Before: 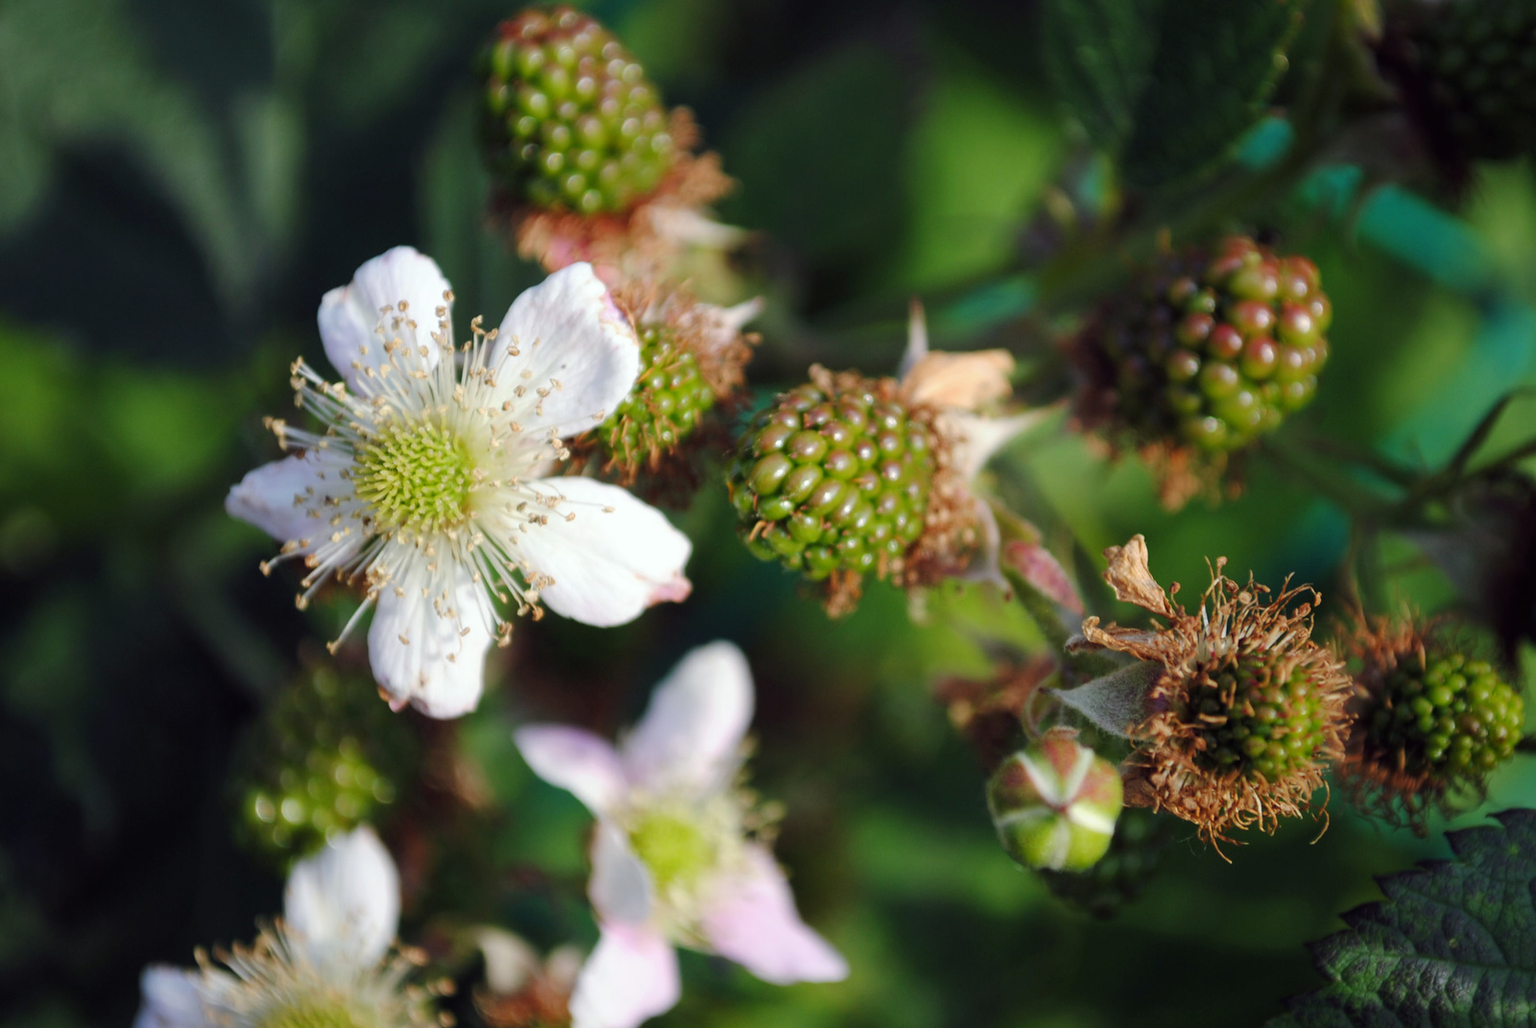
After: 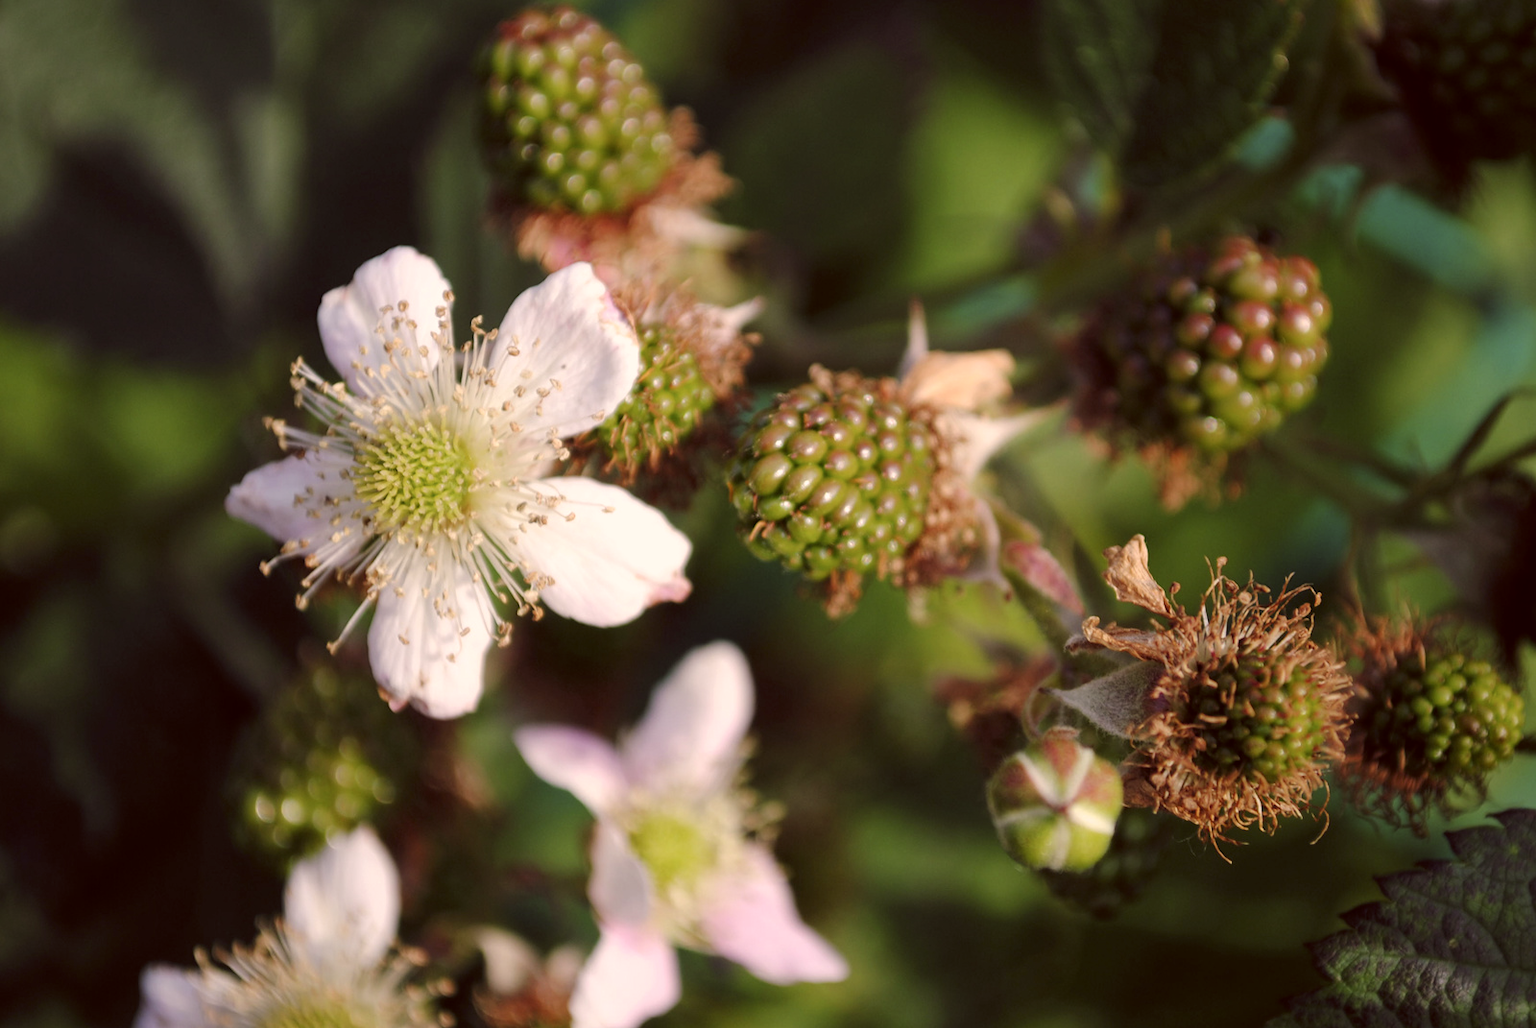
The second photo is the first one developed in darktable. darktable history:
color correction: highlights a* 10.23, highlights b* 9.7, shadows a* 7.89, shadows b* 7.79, saturation 0.804
